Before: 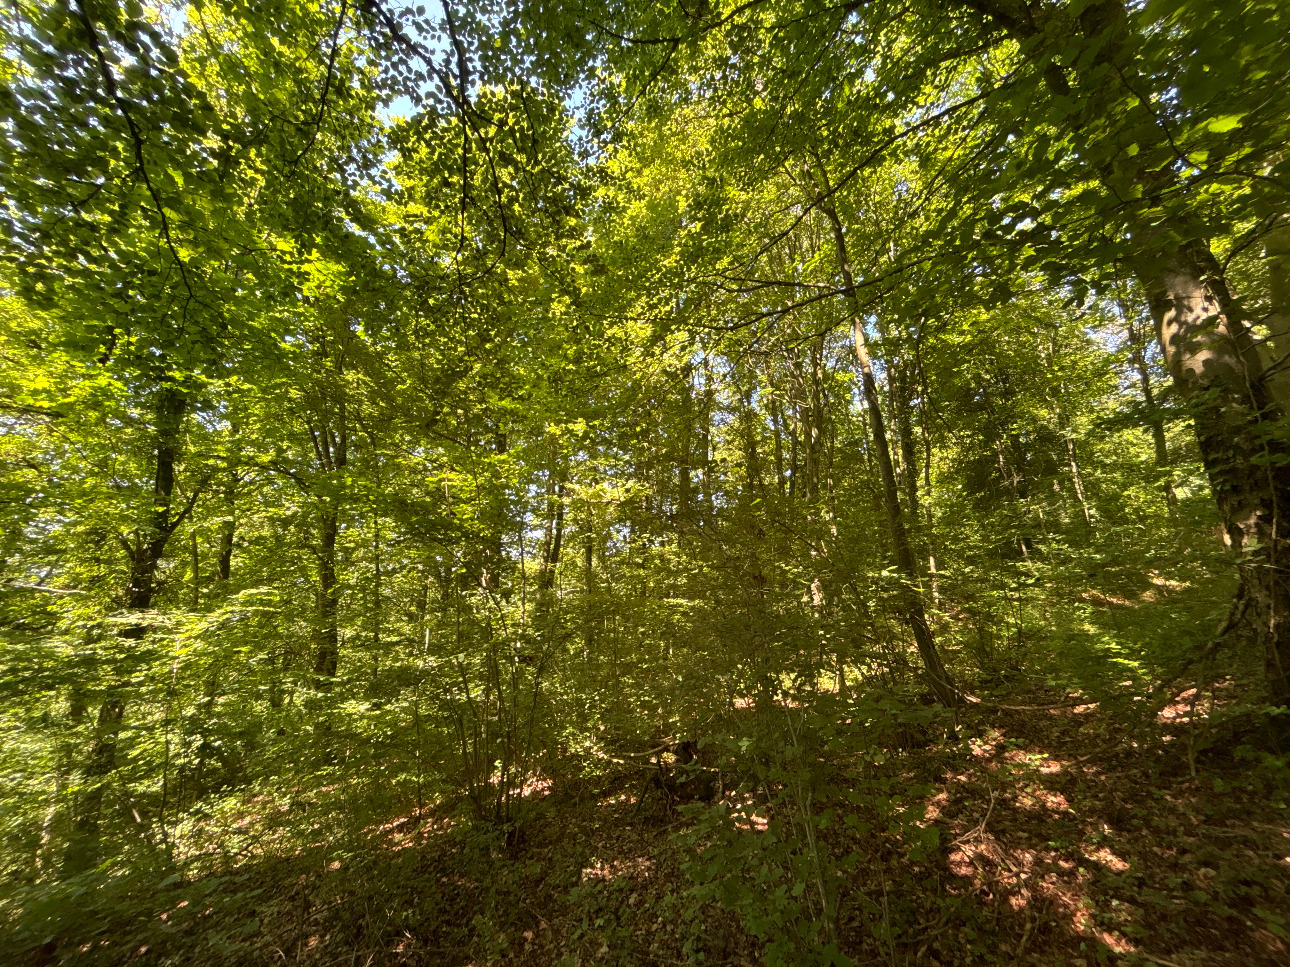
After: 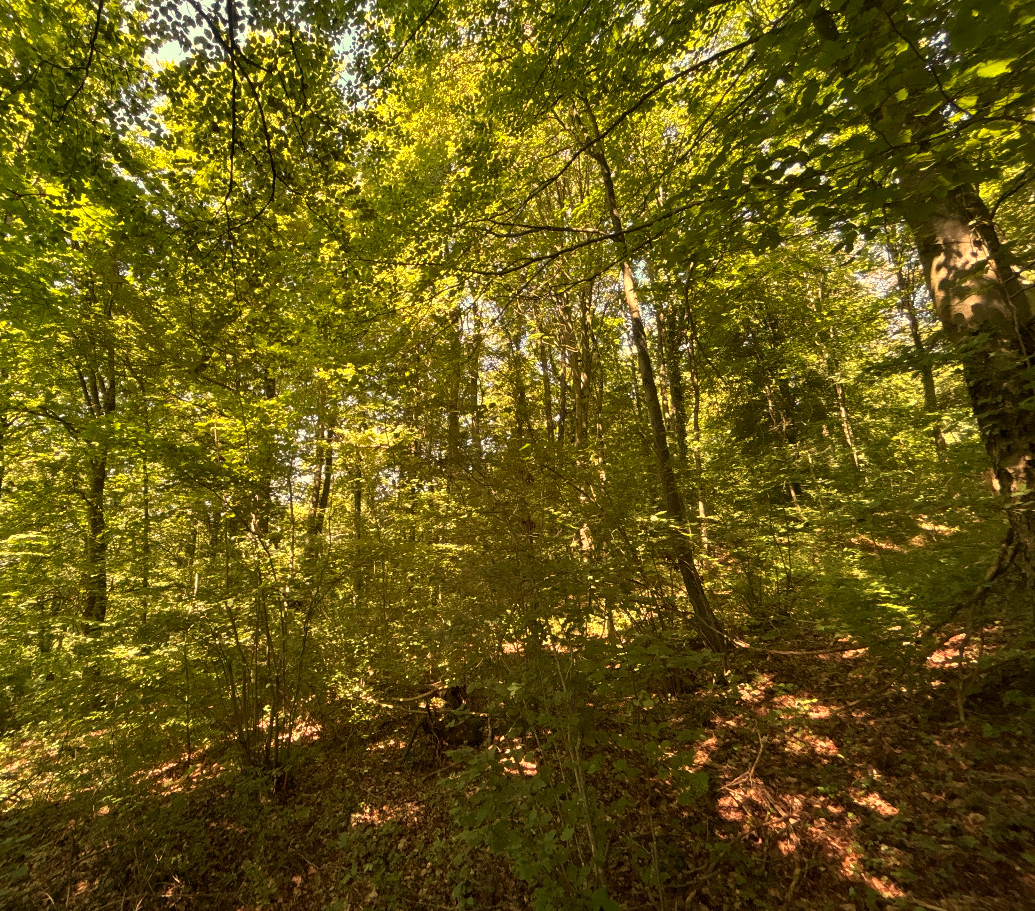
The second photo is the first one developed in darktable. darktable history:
crop and rotate: left 17.959%, top 5.771%, right 1.742%
white balance: red 1.123, blue 0.83
